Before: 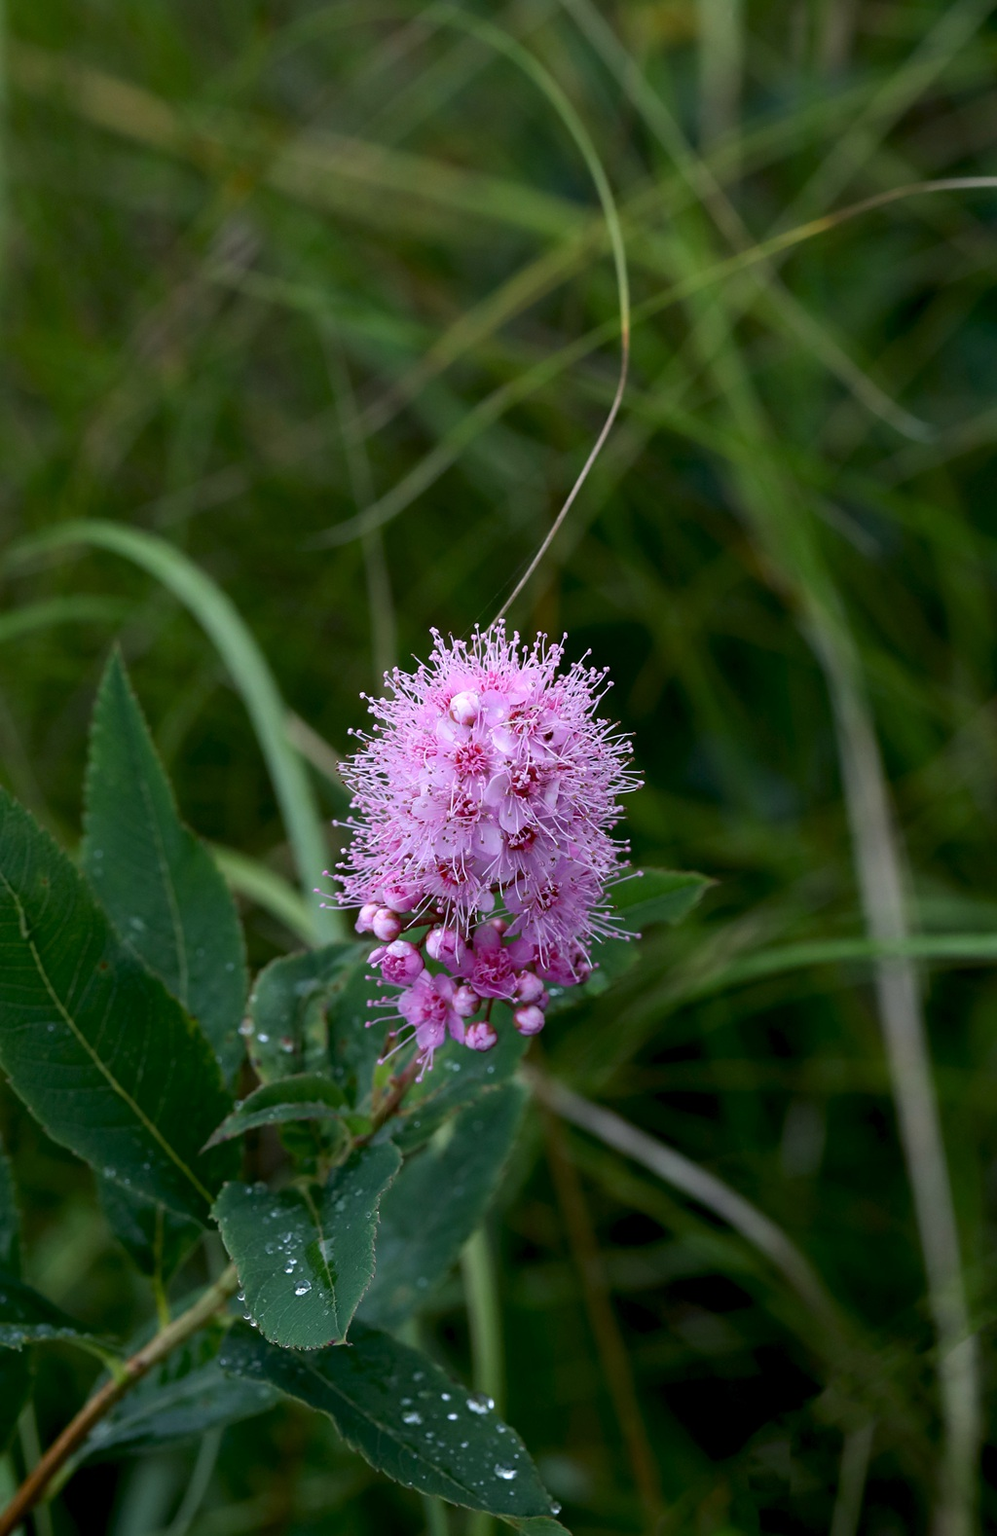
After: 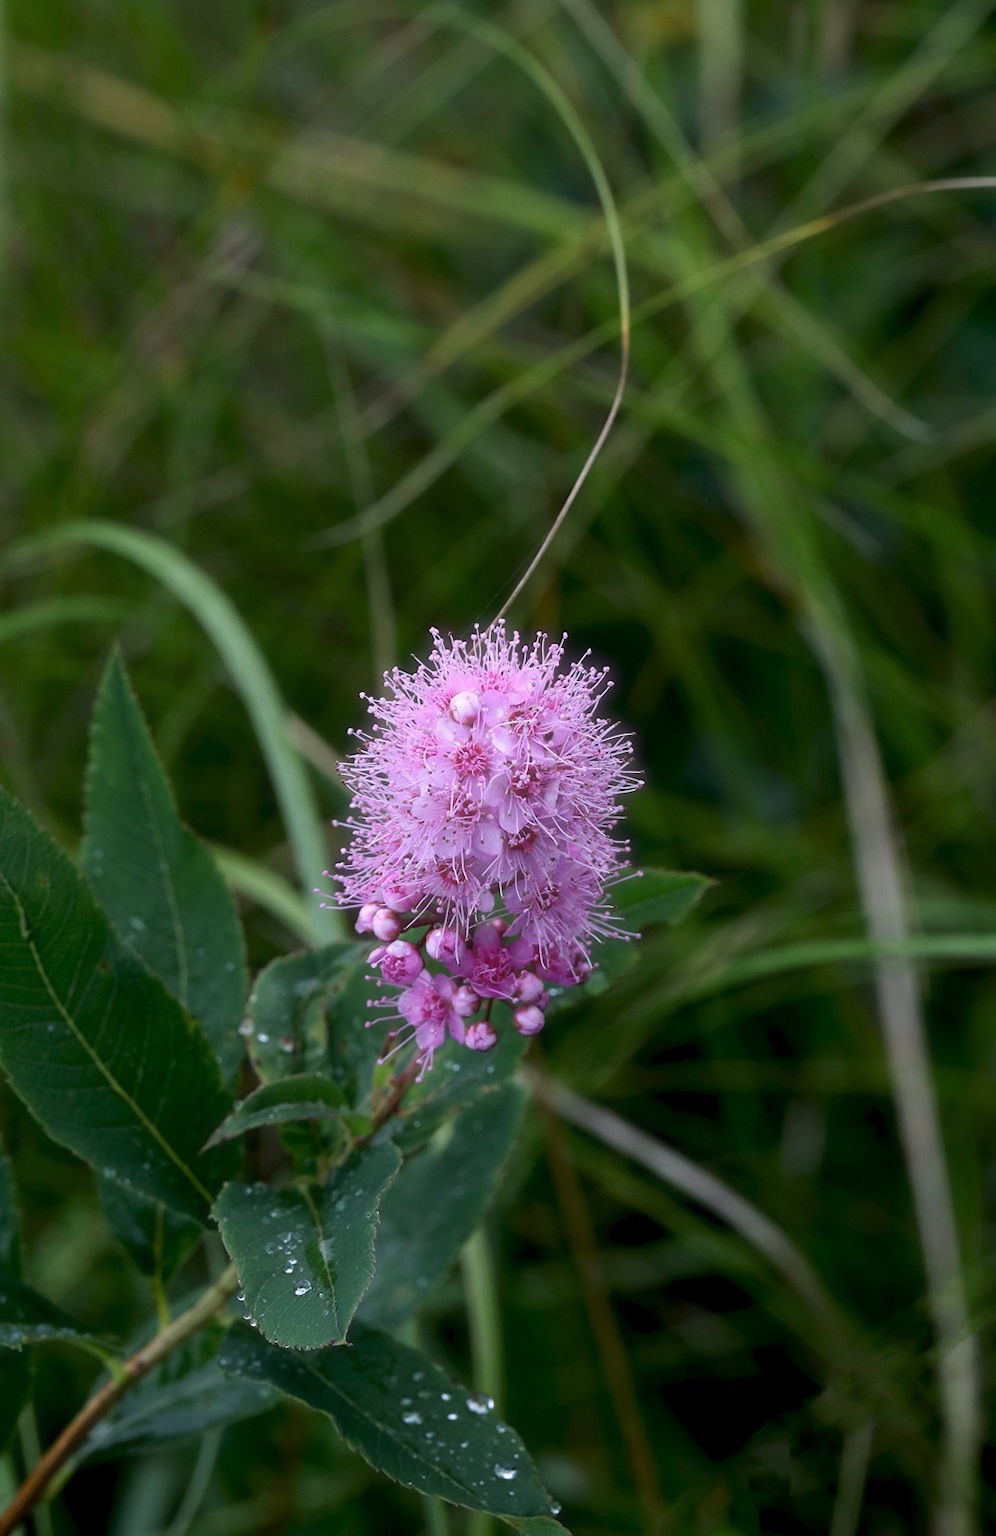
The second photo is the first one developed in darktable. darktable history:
haze removal: strength -0.114, compatibility mode true, adaptive false
